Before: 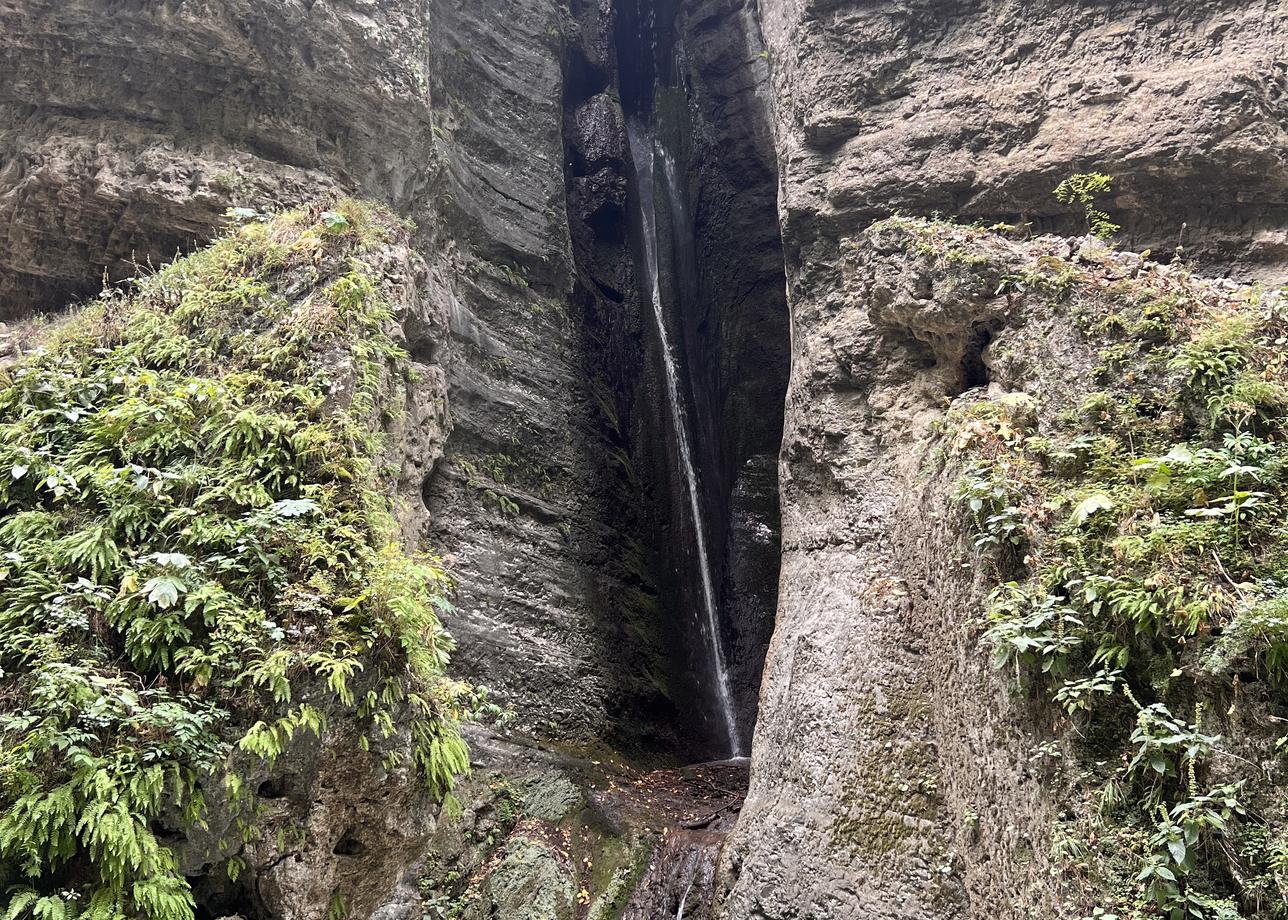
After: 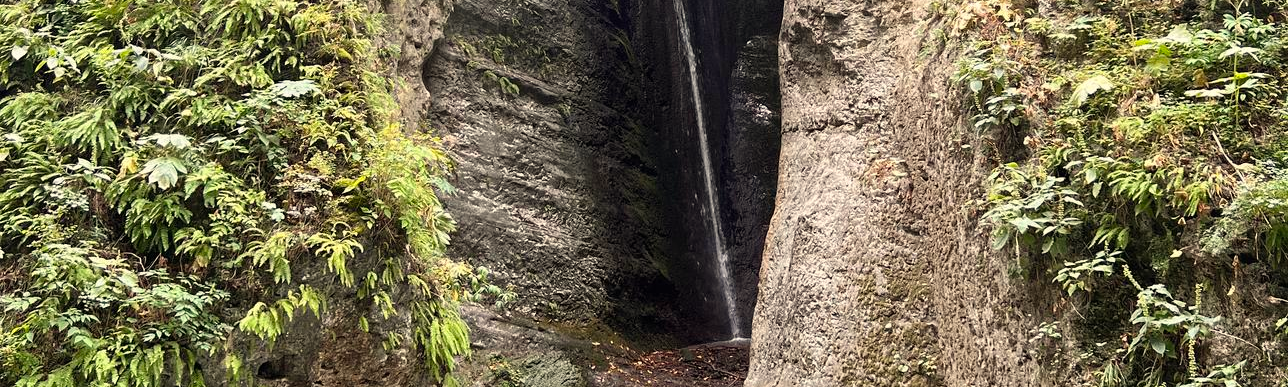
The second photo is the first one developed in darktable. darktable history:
crop: top 45.551%, bottom 12.262%
white balance: red 1.029, blue 0.92
